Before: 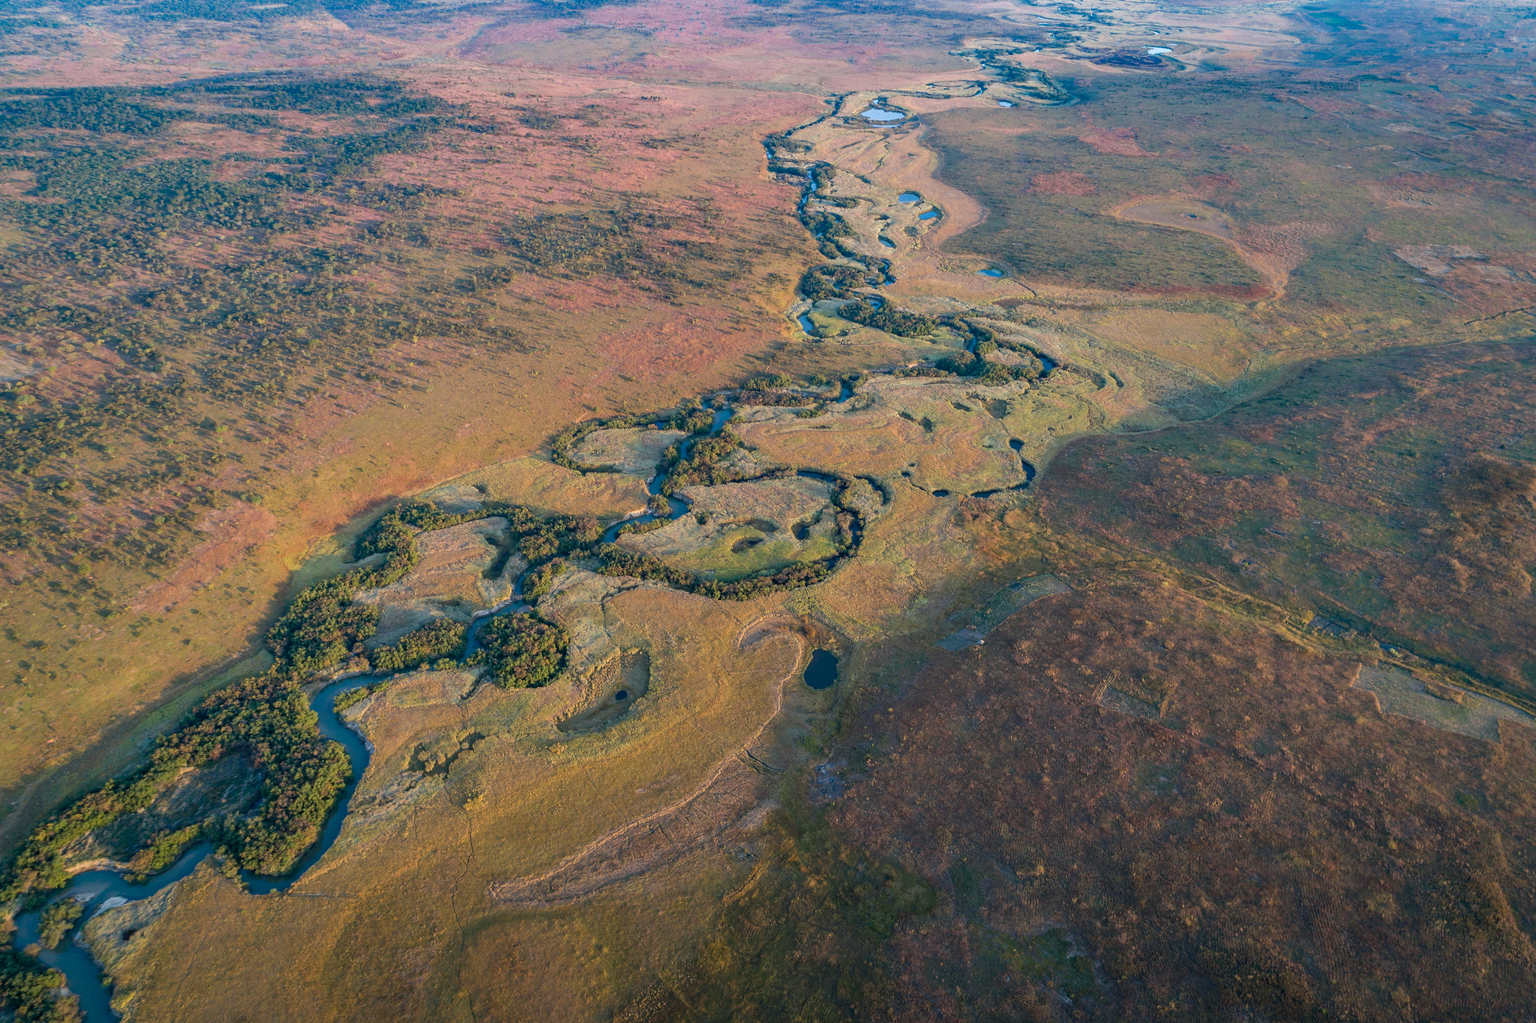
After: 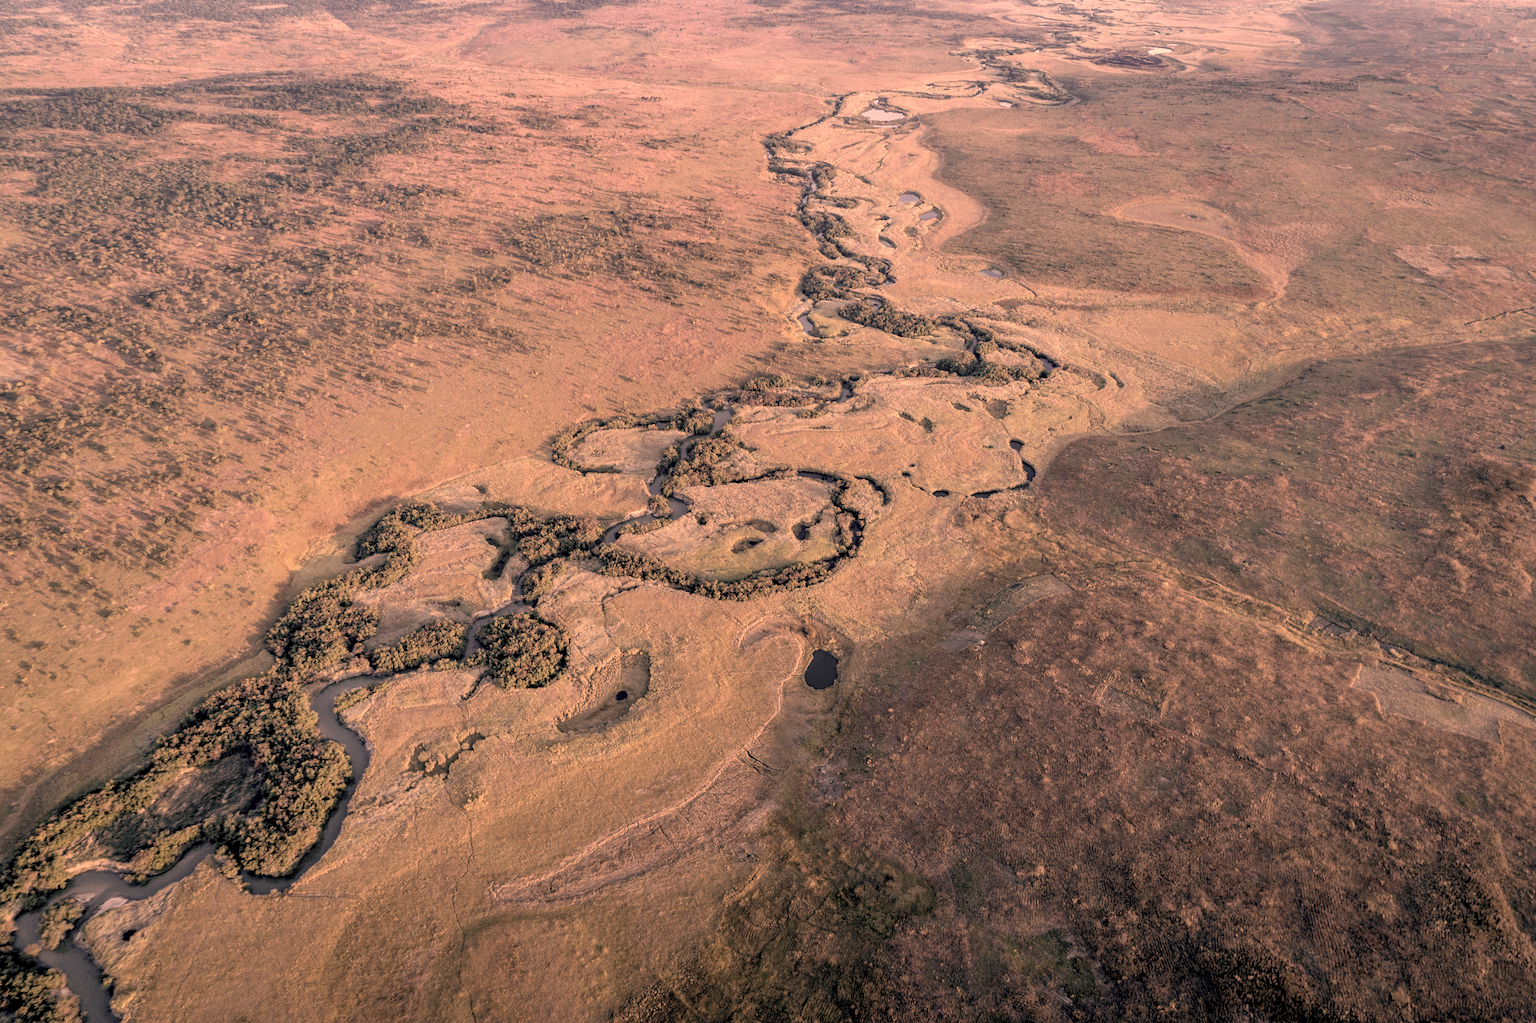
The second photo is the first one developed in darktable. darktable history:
local contrast: highlights 100%, shadows 100%, detail 120%, midtone range 0.2
base curve: curves: ch0 [(0.017, 0) (0.425, 0.441) (0.844, 0.933) (1, 1)], preserve colors none
shadows and highlights: radius 331.84, shadows 53.55, highlights -100, compress 94.63%, highlights color adjustment 73.23%, soften with gaussian
contrast brightness saturation: brightness 0.18, saturation -0.5
color balance rgb: global vibrance 0.5%
color correction: highlights a* 40, highlights b* 40, saturation 0.69
